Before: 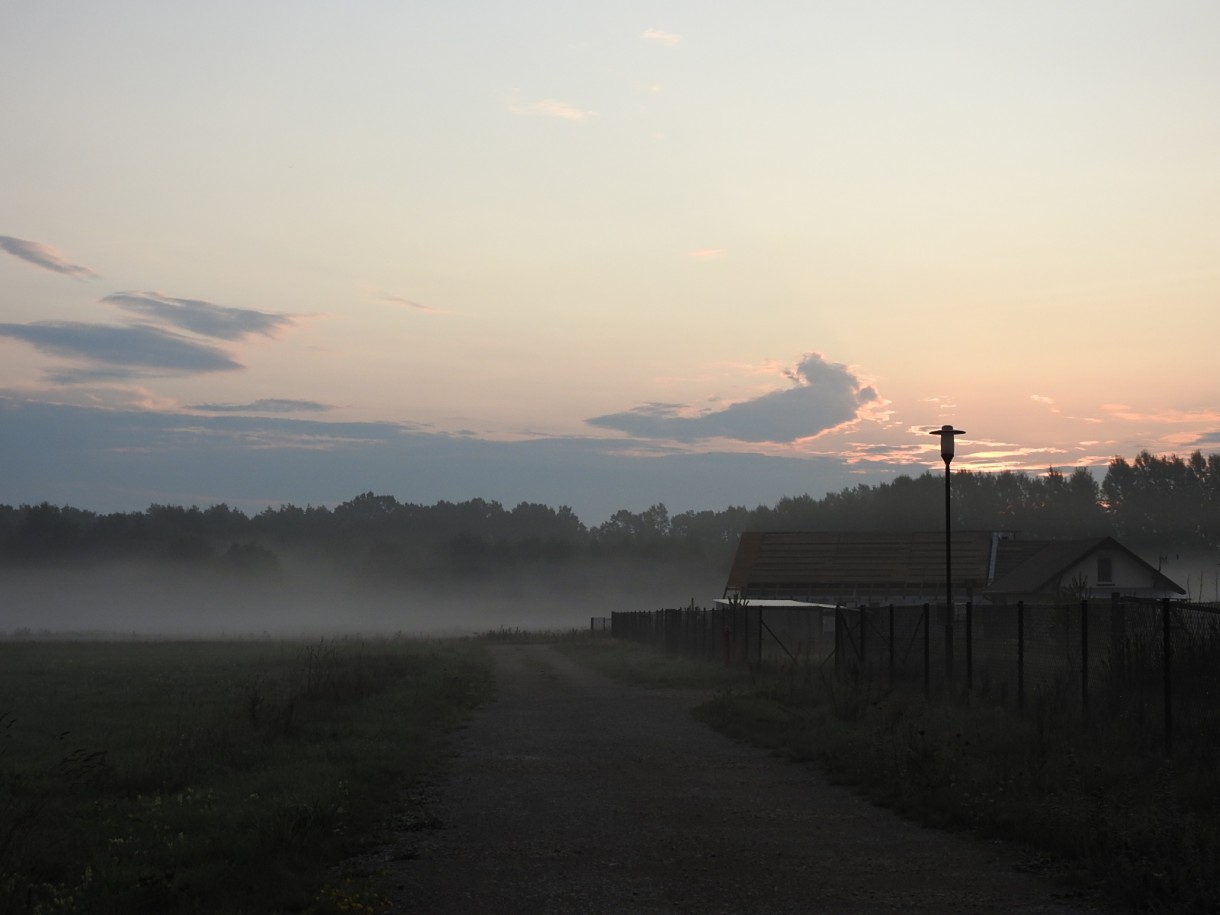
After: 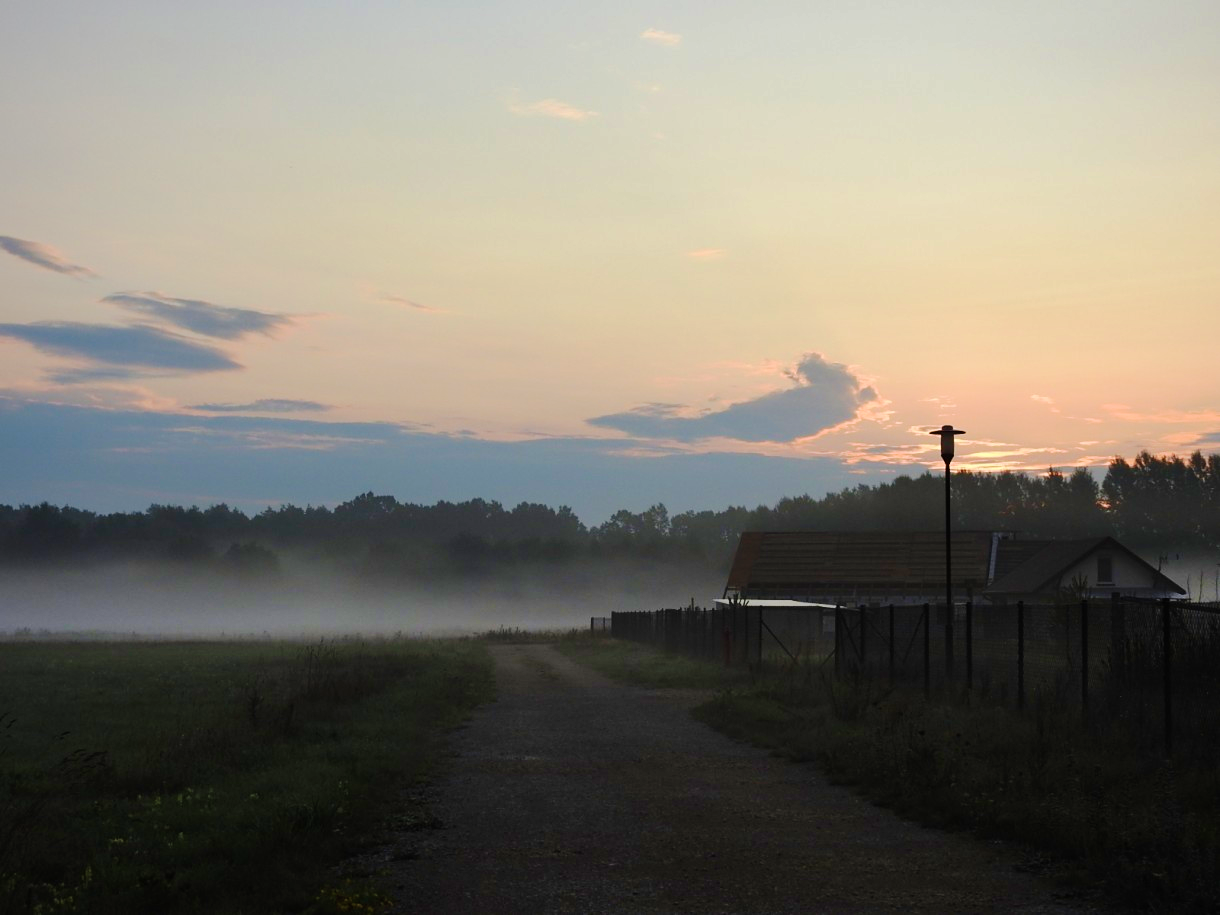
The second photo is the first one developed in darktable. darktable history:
tone curve: curves: ch0 [(0.003, 0) (0.066, 0.031) (0.163, 0.112) (0.264, 0.238) (0.395, 0.421) (0.517, 0.56) (0.684, 0.734) (0.791, 0.814) (1, 1)]; ch1 [(0, 0) (0.164, 0.115) (0.337, 0.332) (0.39, 0.398) (0.464, 0.461) (0.501, 0.5) (0.507, 0.5) (0.534, 0.532) (0.577, 0.59) (0.652, 0.681) (0.733, 0.749) (0.811, 0.796) (1, 1)]; ch2 [(0, 0) (0.337, 0.382) (0.464, 0.476) (0.501, 0.502) (0.527, 0.54) (0.551, 0.565) (0.6, 0.59) (0.687, 0.675) (1, 1)], preserve colors none
color balance rgb: linear chroma grading › global chroma 14.642%, perceptual saturation grading › global saturation 0.592%, global vibrance 24.923%
velvia: on, module defaults
shadows and highlights: low approximation 0.01, soften with gaussian
